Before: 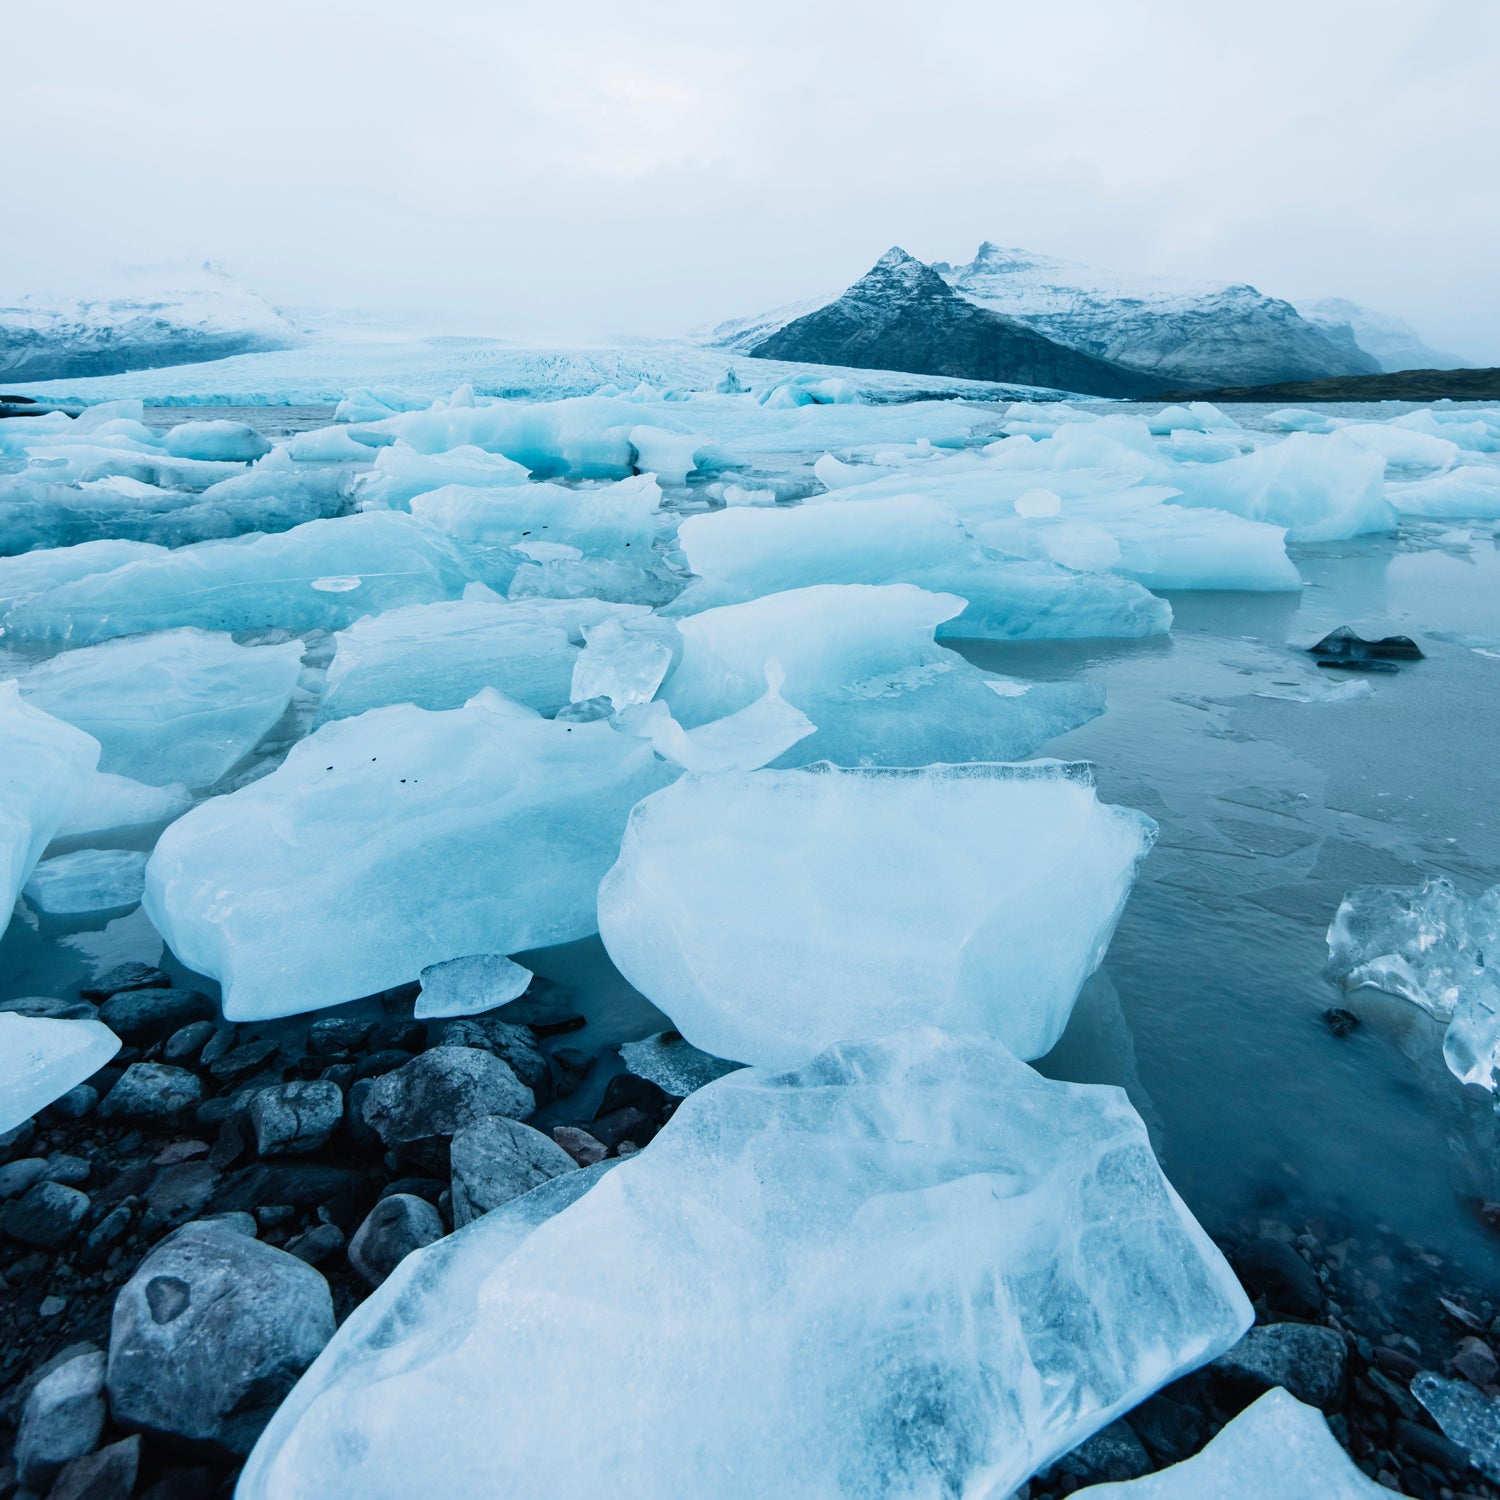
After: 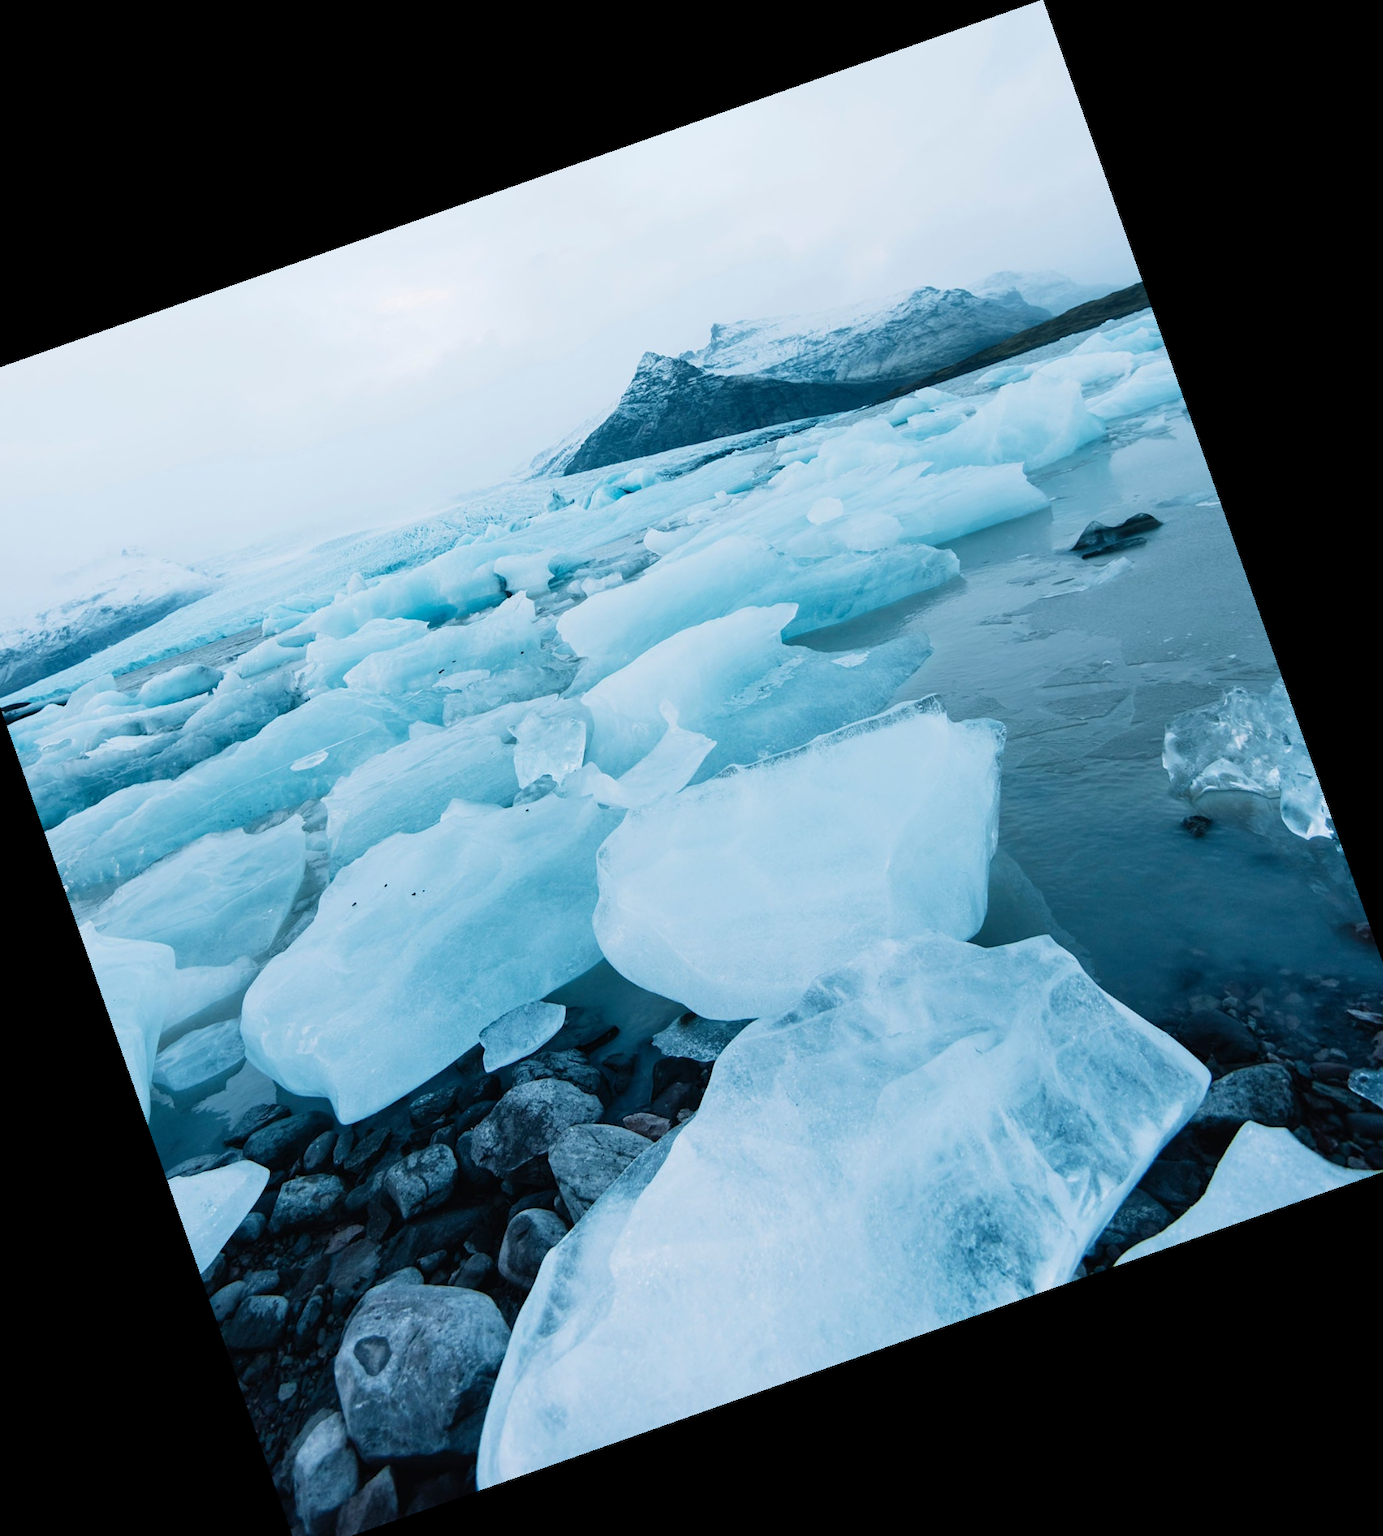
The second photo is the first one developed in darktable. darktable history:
white balance: red 1, blue 1
crop and rotate: angle 19.43°, left 6.812%, right 4.125%, bottom 1.087%
